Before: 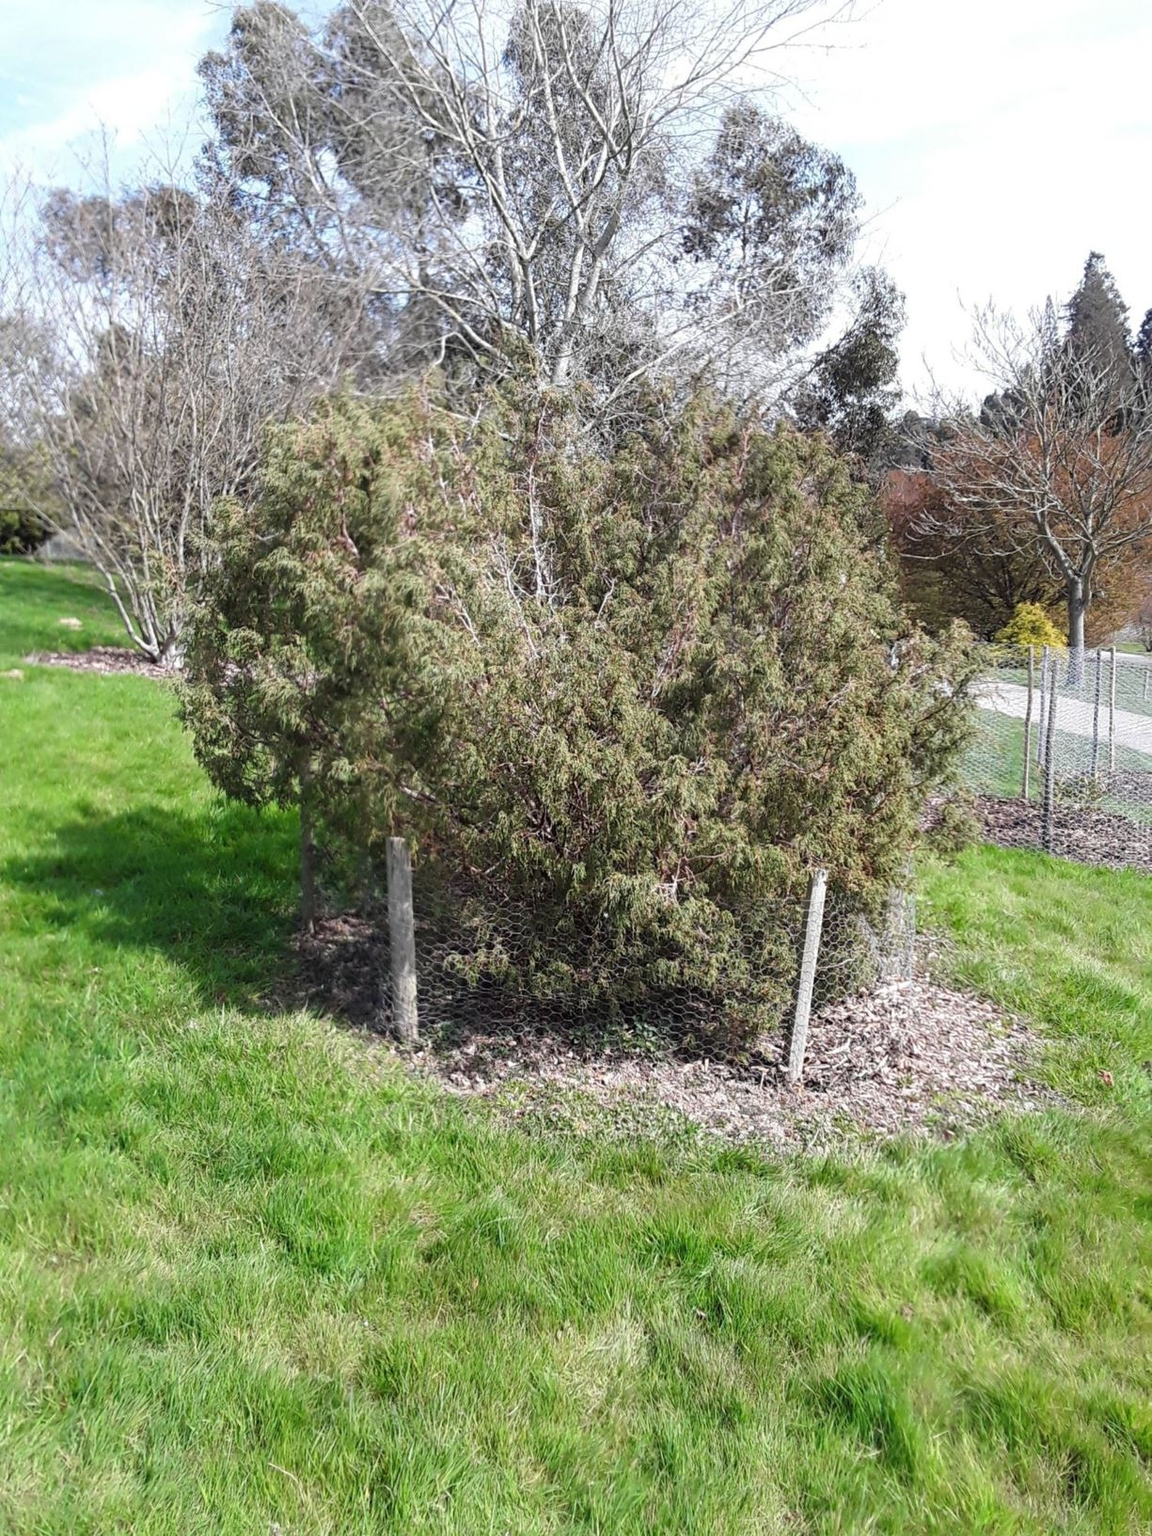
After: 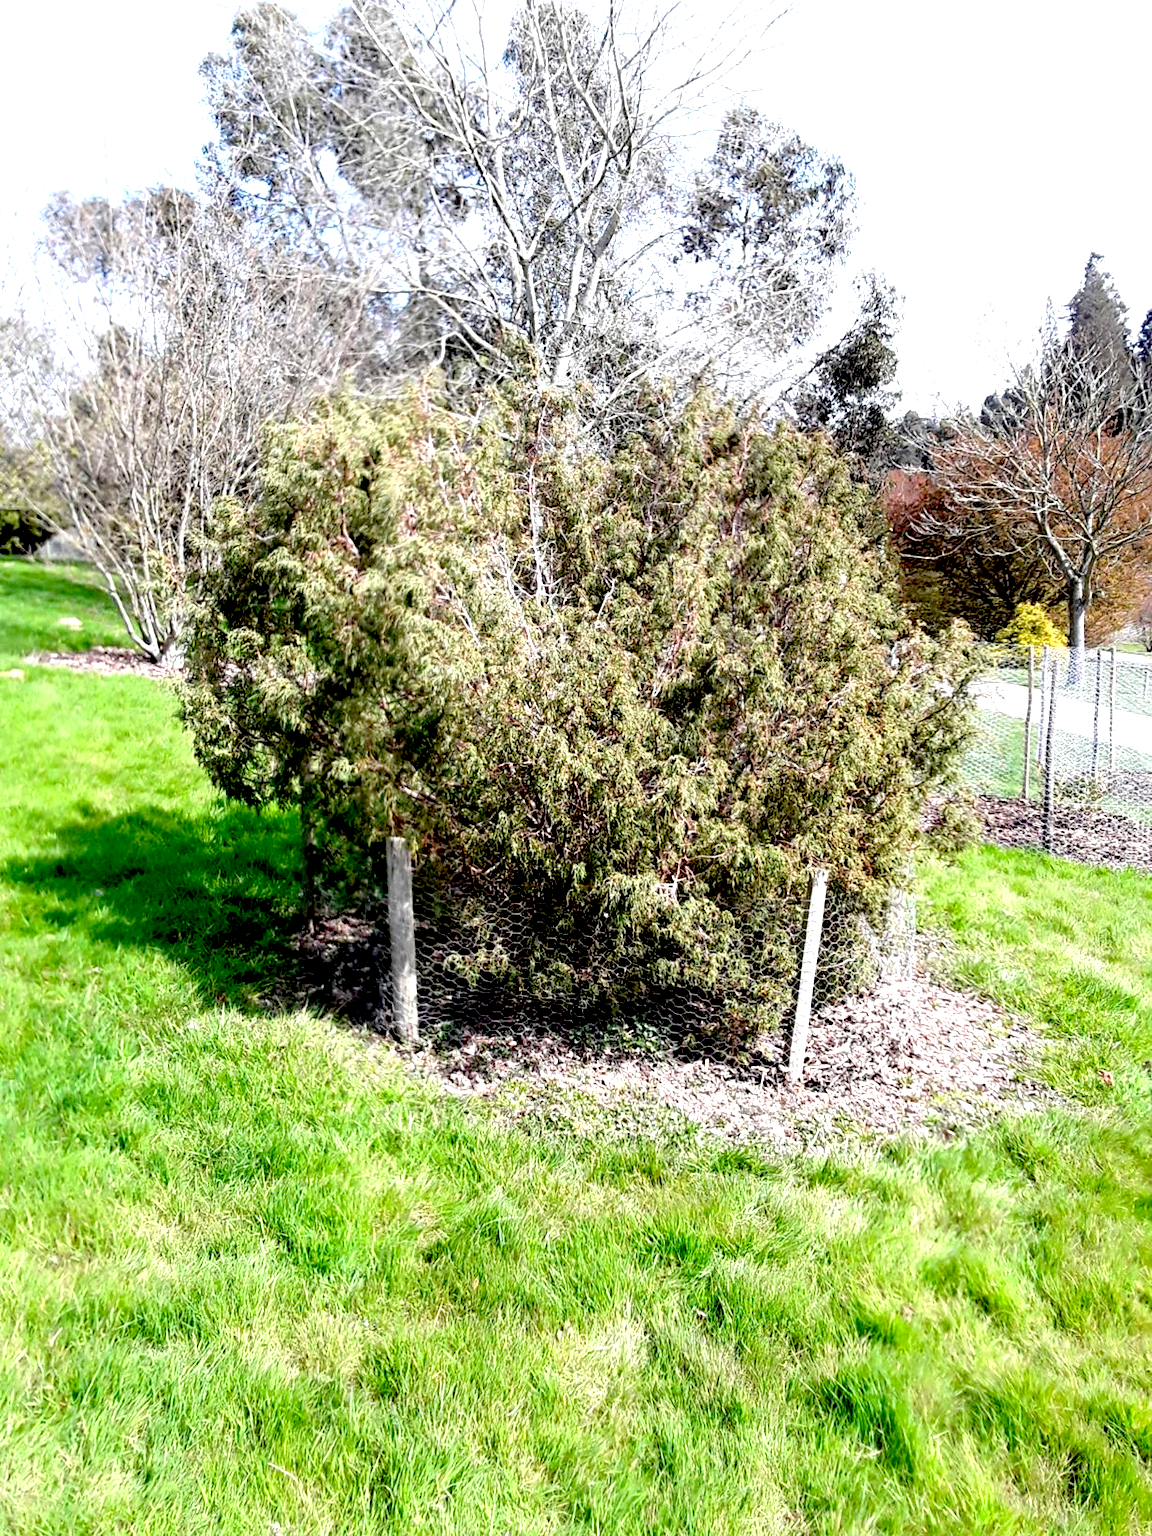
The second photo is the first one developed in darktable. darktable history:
exposure: black level correction 0.034, exposure 0.903 EV, compensate highlight preservation false
